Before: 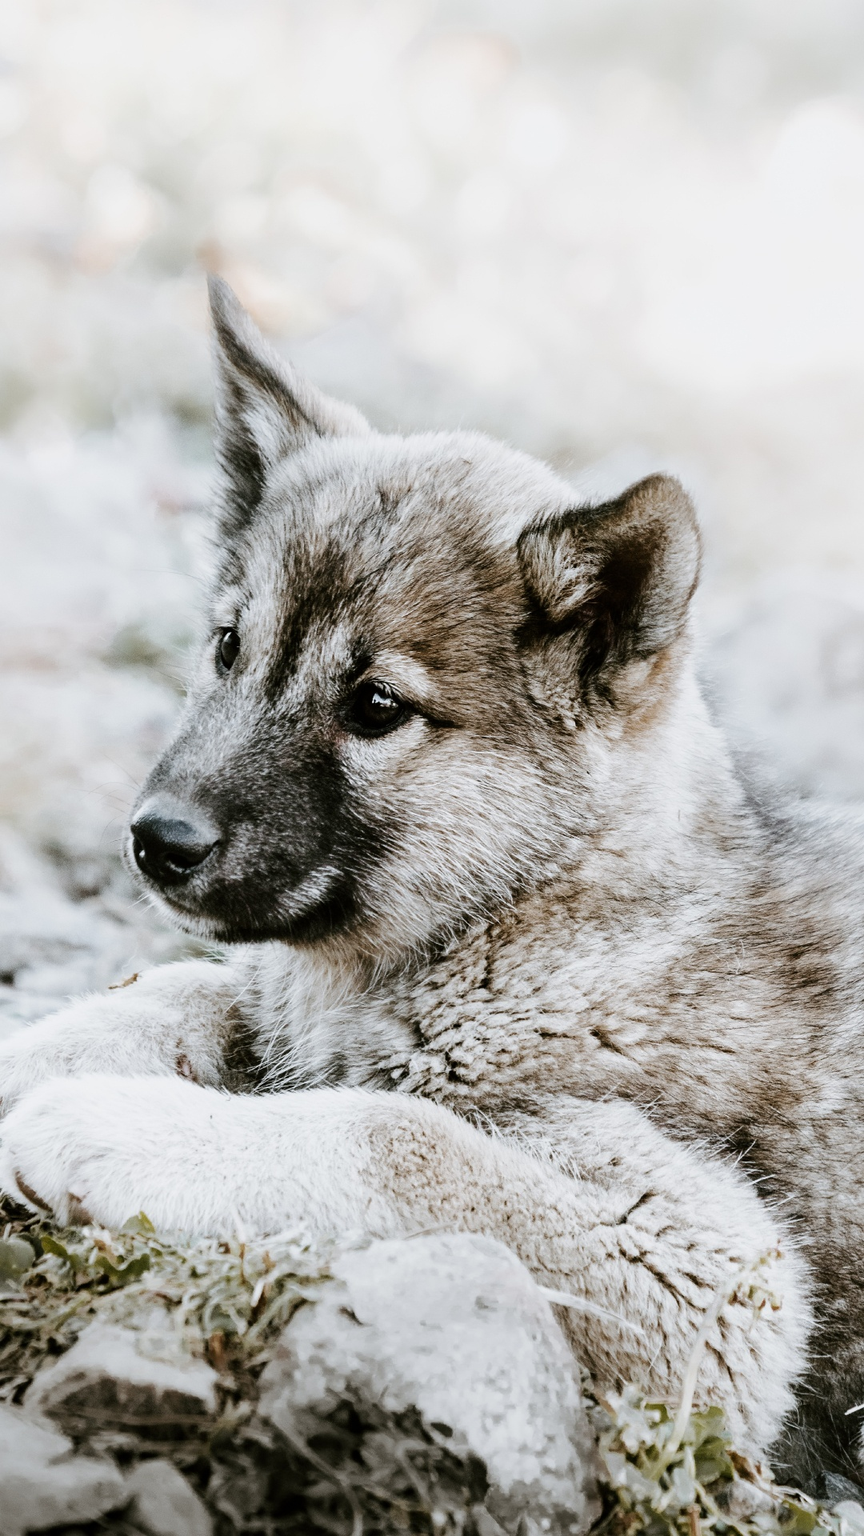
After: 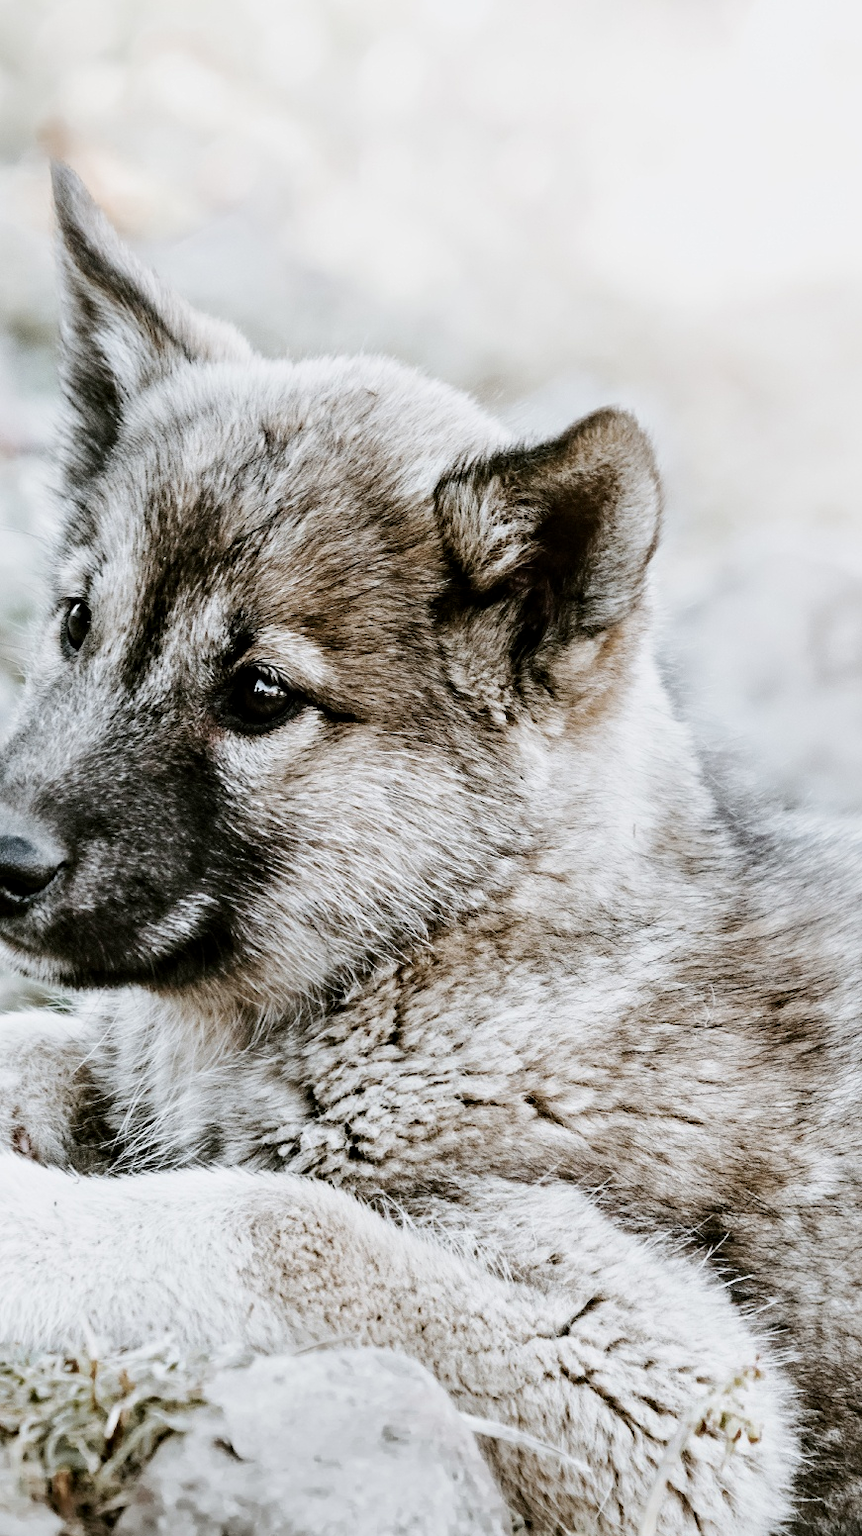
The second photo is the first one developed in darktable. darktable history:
crop: left 19.27%, top 9.401%, right 0%, bottom 9.763%
contrast equalizer: y [[0.5, 0.5, 0.544, 0.569, 0.5, 0.5], [0.5 ×6], [0.5 ×6], [0 ×6], [0 ×6]], mix 0.607
